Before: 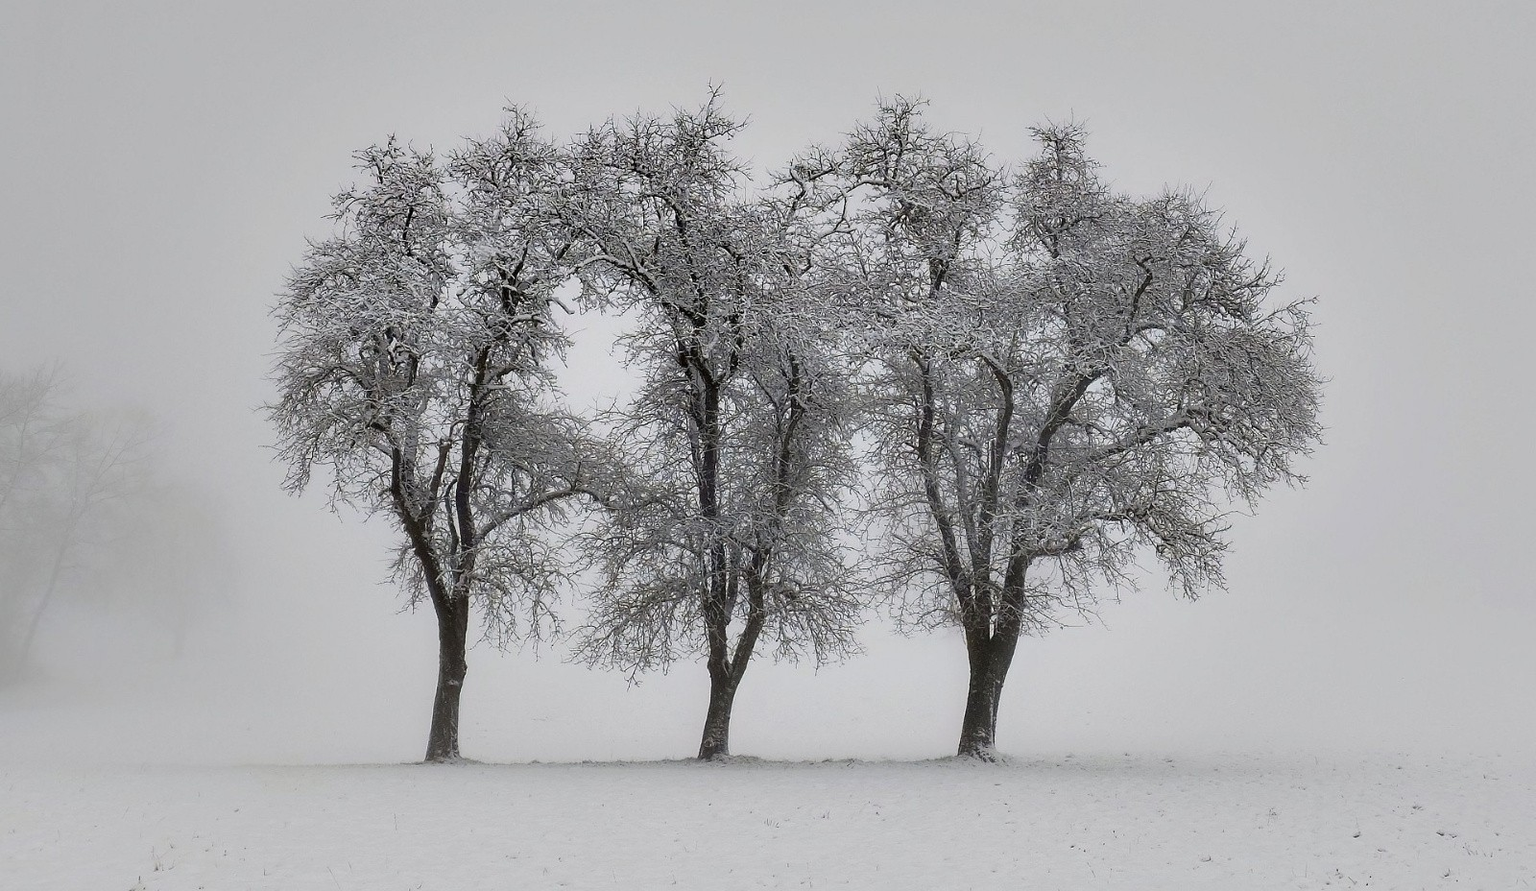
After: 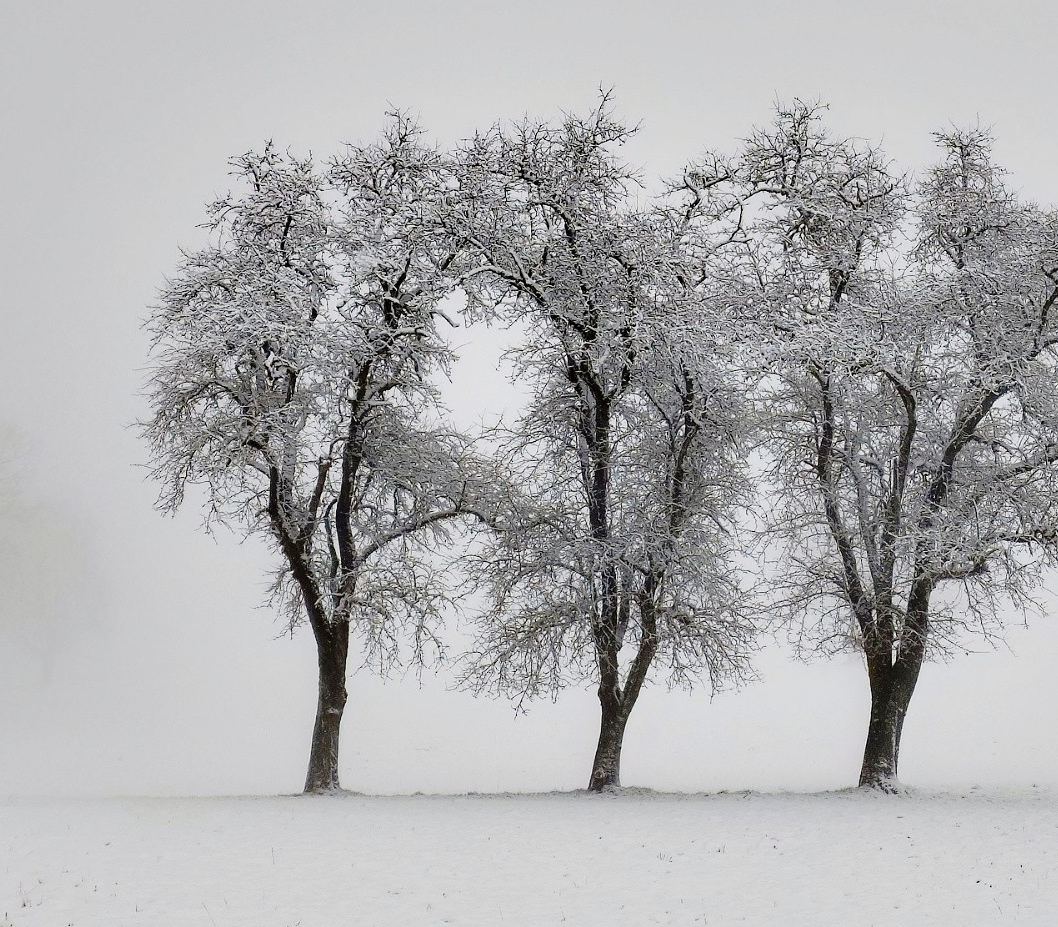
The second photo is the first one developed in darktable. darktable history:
crop and rotate: left 8.75%, right 25.113%
haze removal: adaptive false
tone curve: curves: ch0 [(0, 0) (0.135, 0.09) (0.326, 0.386) (0.489, 0.573) (0.663, 0.749) (0.854, 0.897) (1, 0.974)]; ch1 [(0, 0) (0.366, 0.367) (0.475, 0.453) (0.494, 0.493) (0.504, 0.497) (0.544, 0.569) (0.562, 0.605) (0.622, 0.694) (1, 1)]; ch2 [(0, 0) (0.333, 0.346) (0.375, 0.375) (0.424, 0.43) (0.476, 0.492) (0.502, 0.503) (0.533, 0.534) (0.572, 0.603) (0.605, 0.656) (0.641, 0.709) (1, 1)], preserve colors none
